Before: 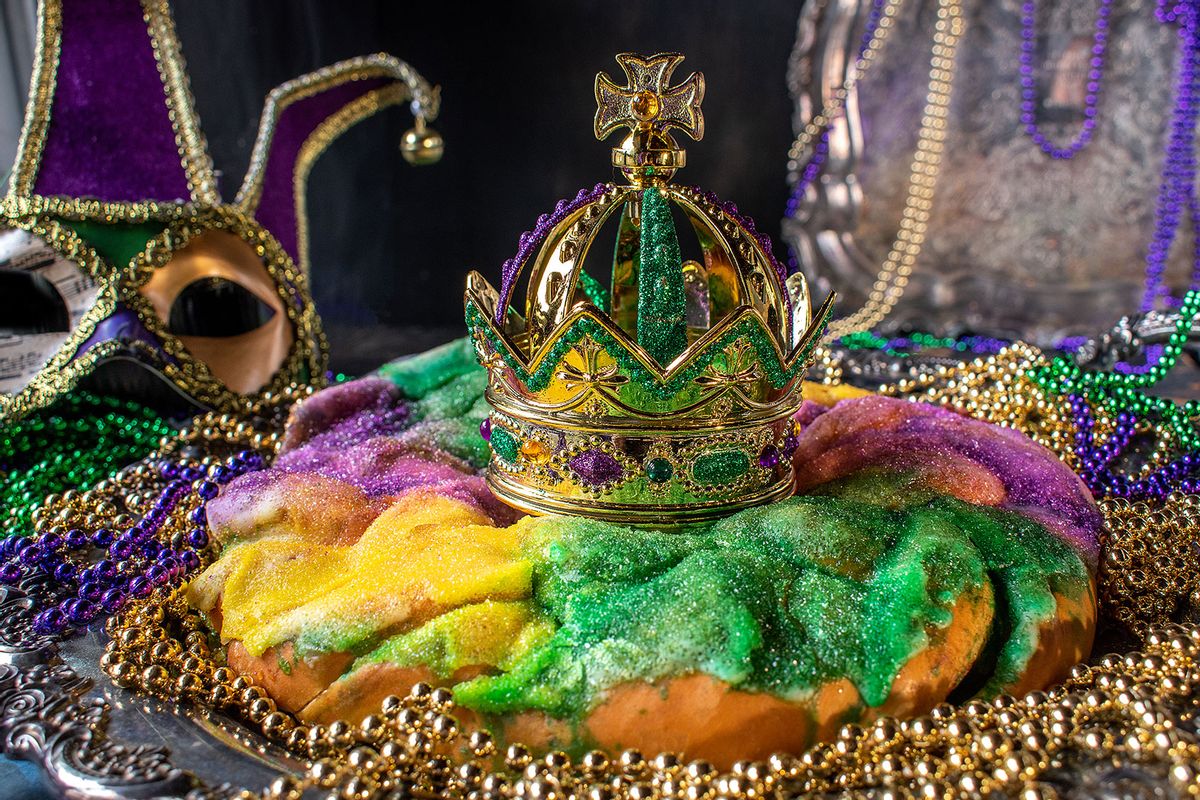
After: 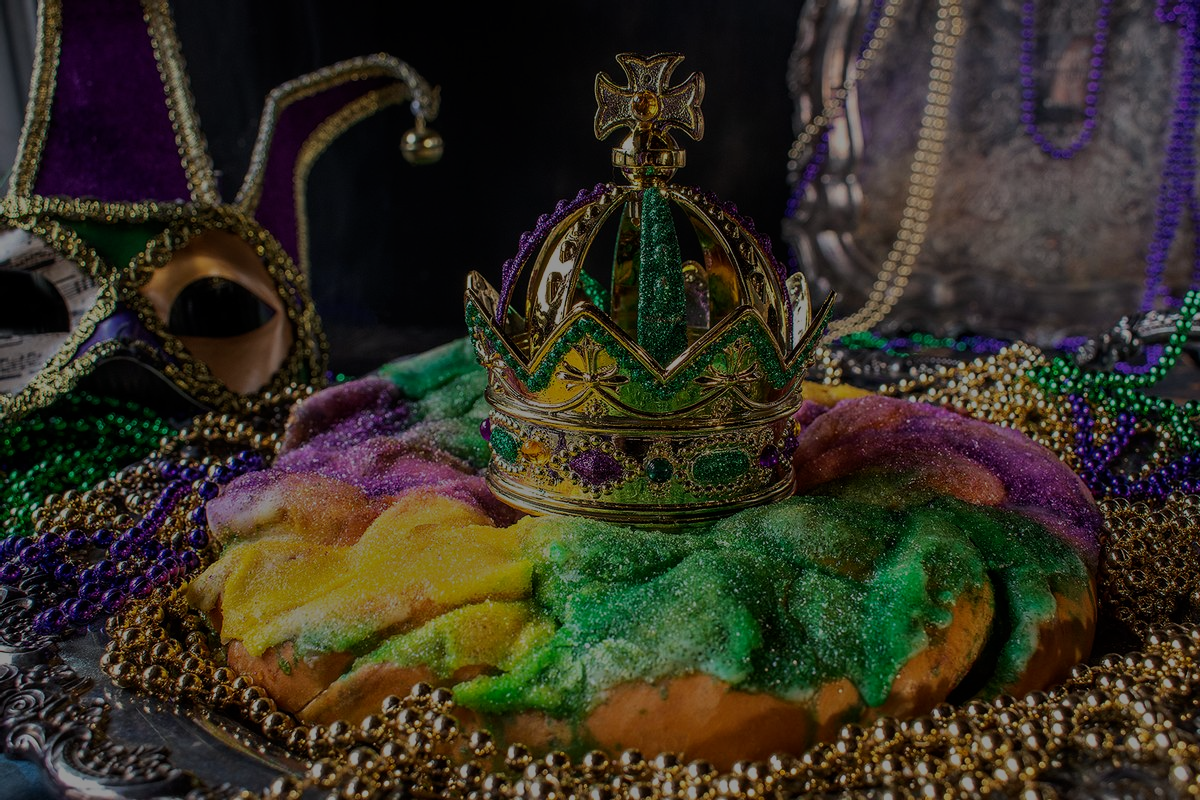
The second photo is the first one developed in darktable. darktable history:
tone equalizer: -8 EV -1.97 EV, -7 EV -1.96 EV, -6 EV -1.98 EV, -5 EV -1.97 EV, -4 EV -1.97 EV, -3 EV -1.99 EV, -2 EV -1.97 EV, -1 EV -1.61 EV, +0 EV -1.99 EV
